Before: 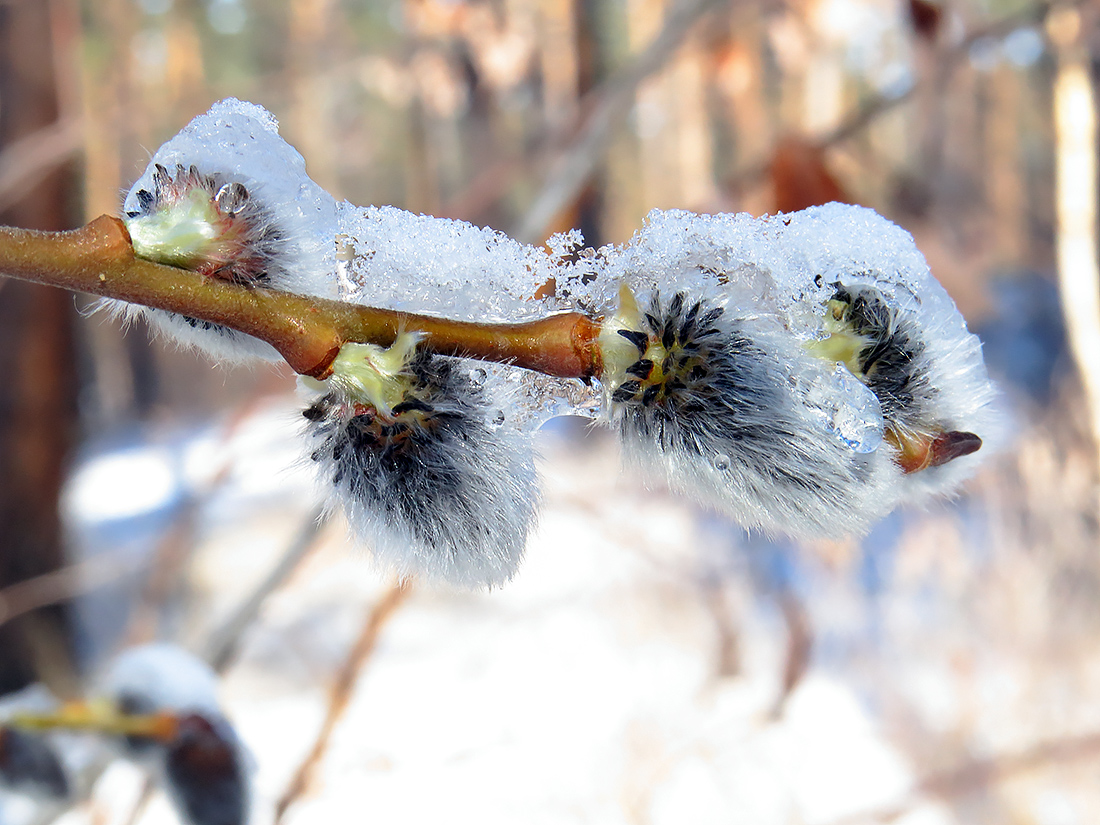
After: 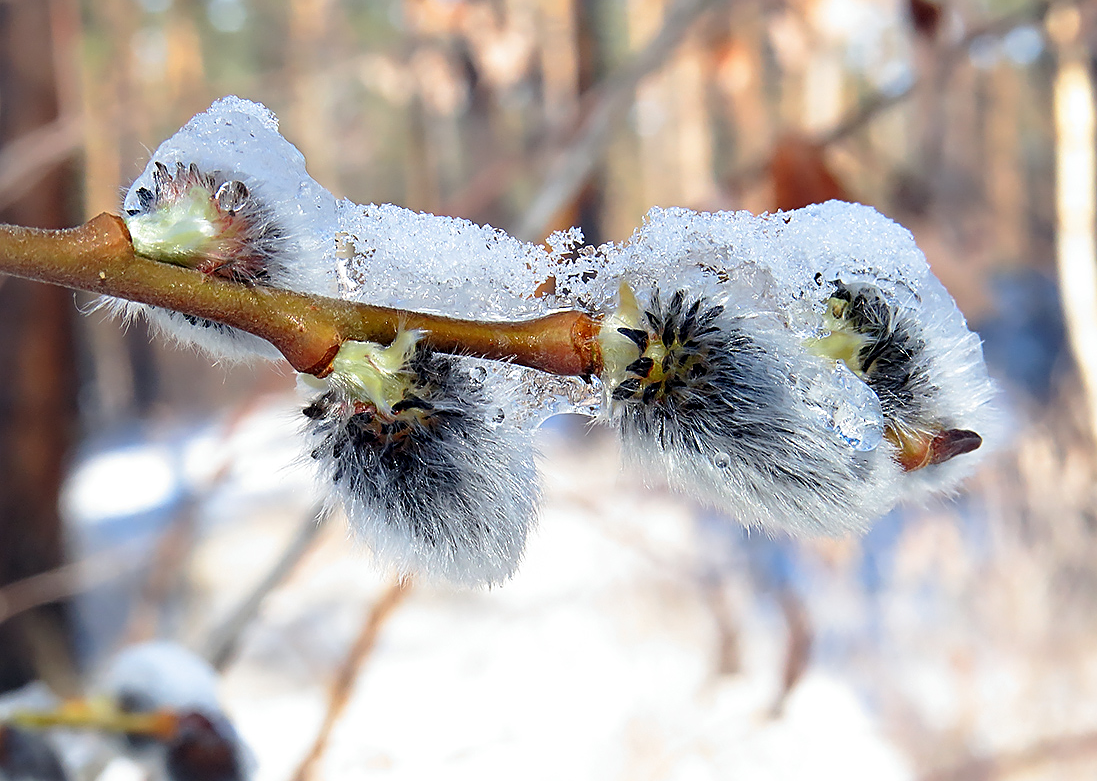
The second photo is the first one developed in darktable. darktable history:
crop: top 0.275%, right 0.255%, bottom 5.029%
sharpen: on, module defaults
